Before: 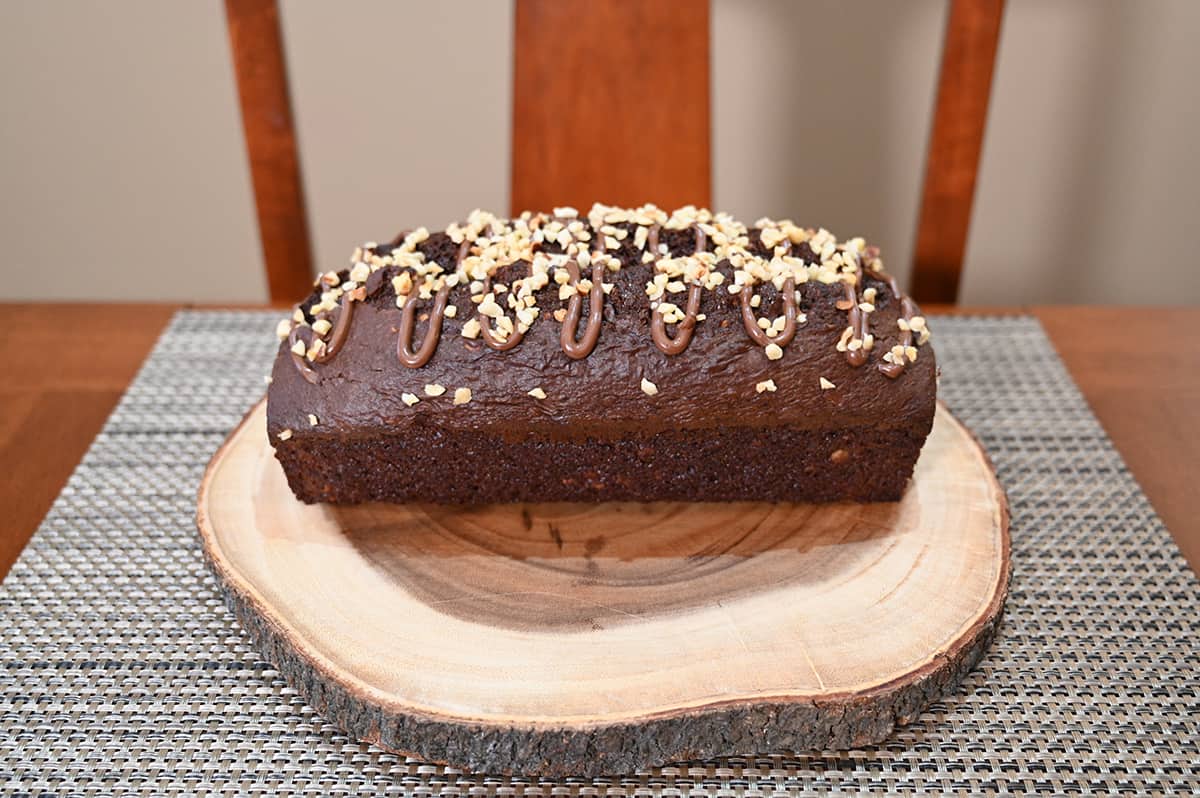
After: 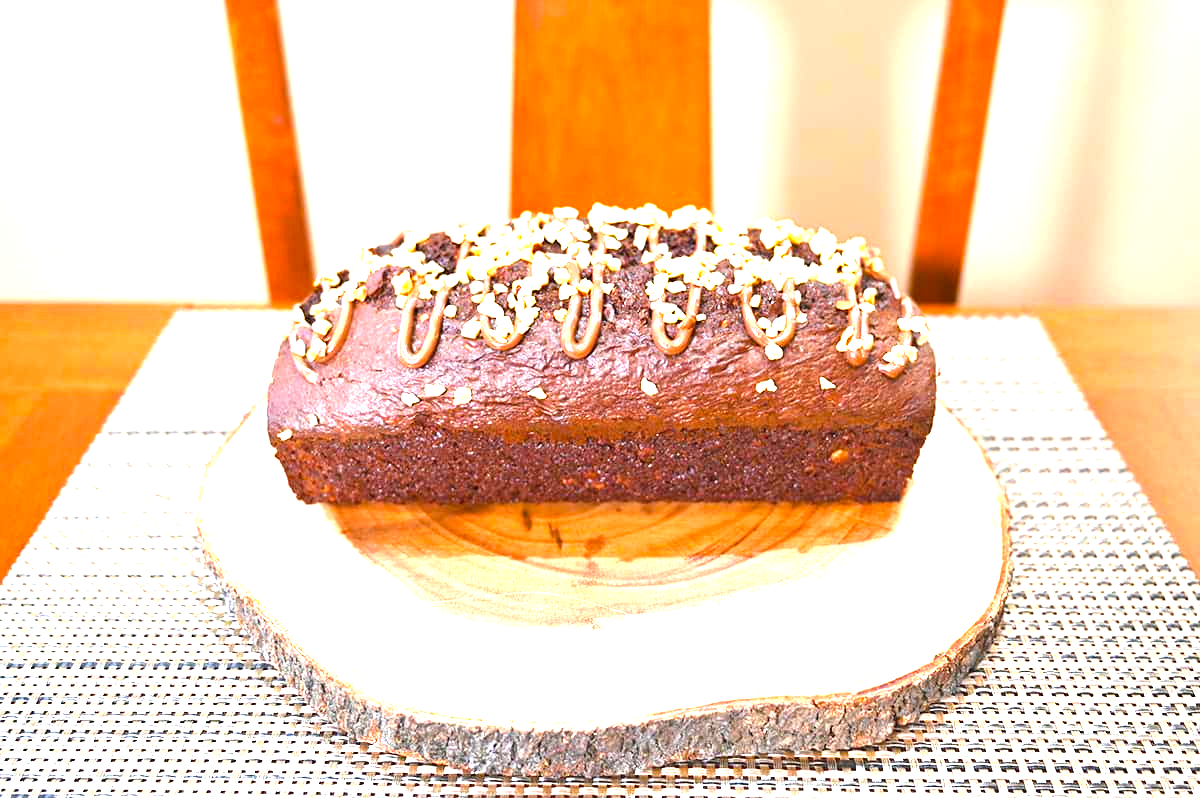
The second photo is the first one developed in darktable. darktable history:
exposure: black level correction 0, exposure 2.16 EV, compensate highlight preservation false
color balance rgb: linear chroma grading › shadows -8.595%, linear chroma grading › global chroma 9.667%, perceptual saturation grading › global saturation 19.552%, perceptual brilliance grading › global brilliance 2.688%, perceptual brilliance grading › highlights -2.9%, perceptual brilliance grading › shadows 3.519%, global vibrance 20%
